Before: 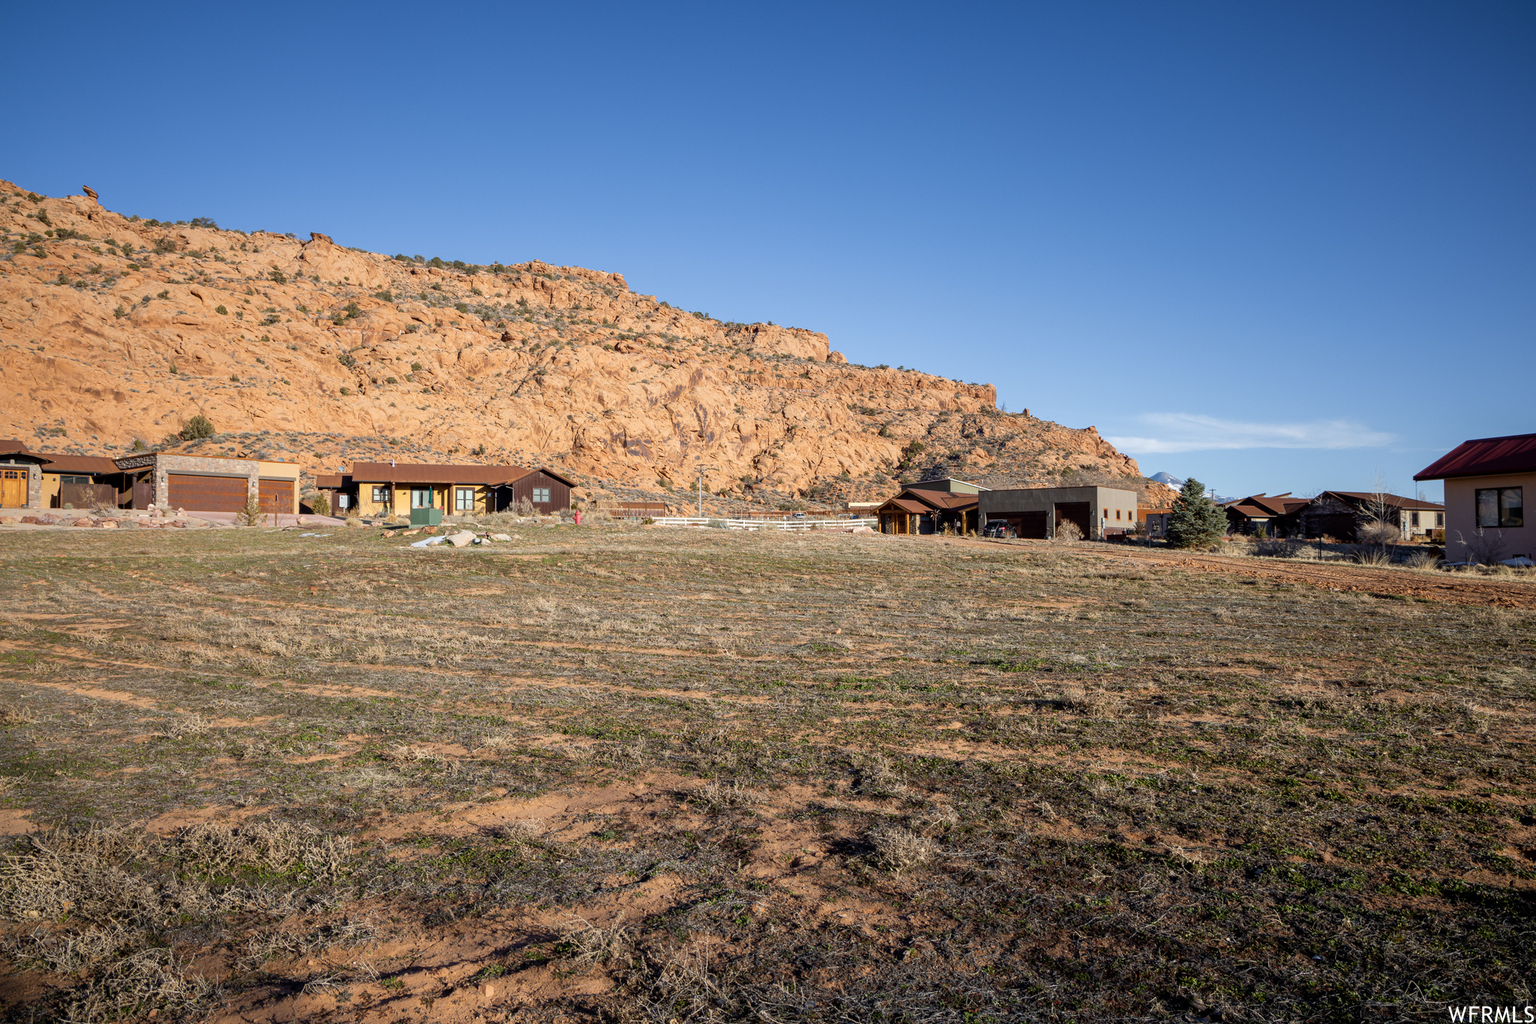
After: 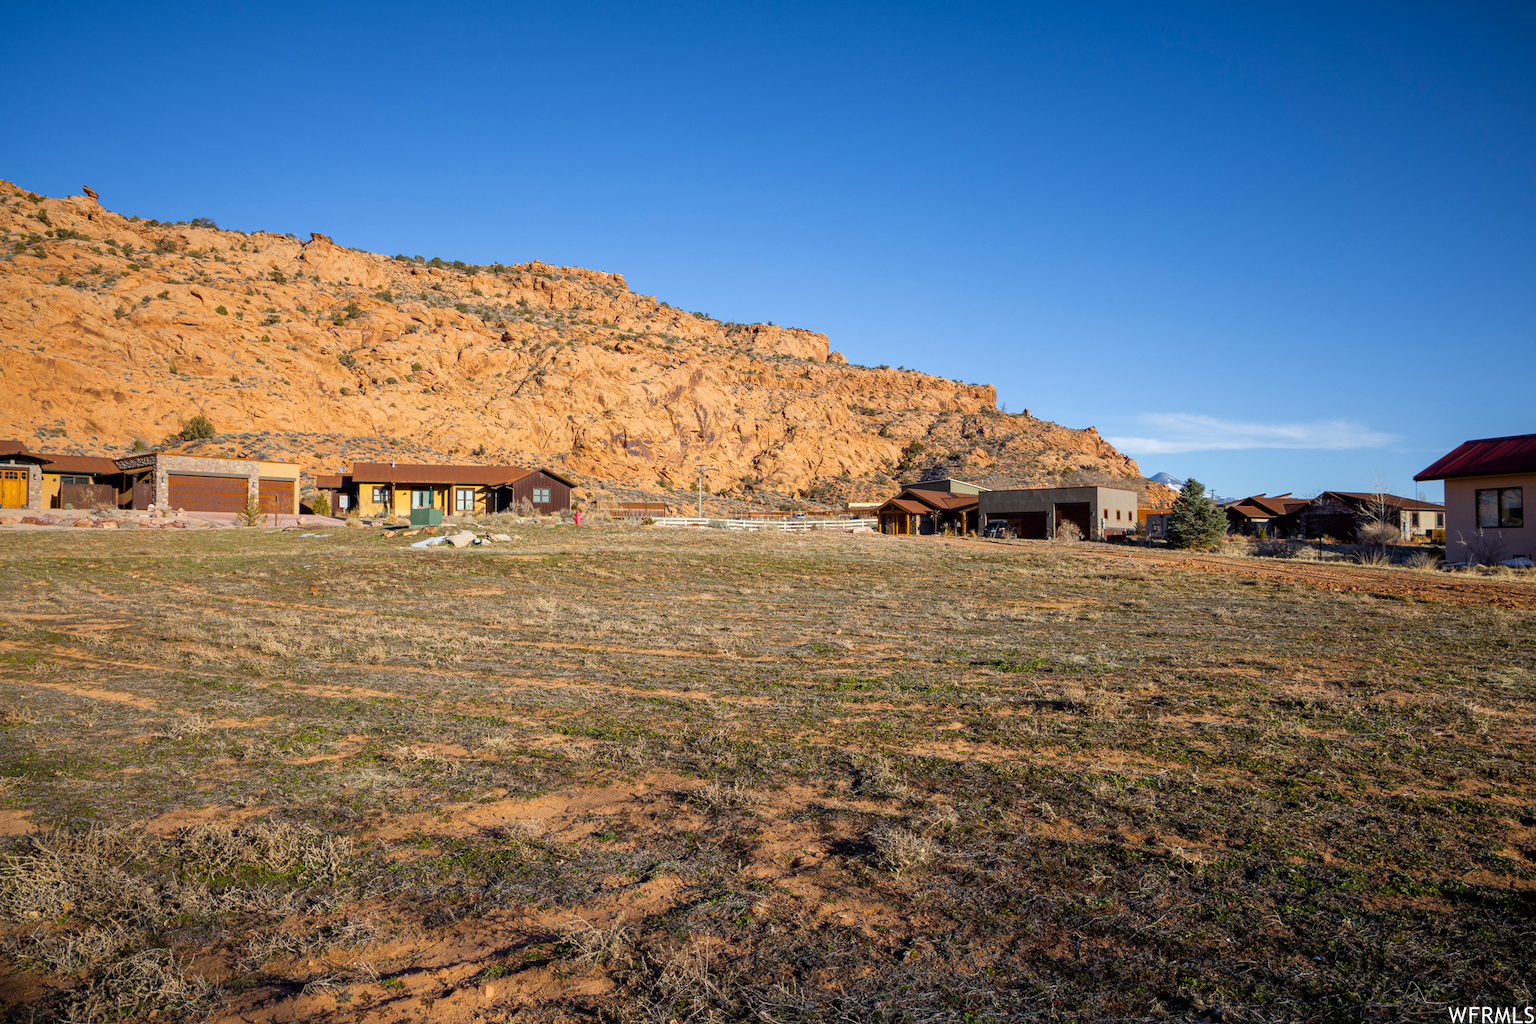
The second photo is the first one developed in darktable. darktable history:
color balance rgb: perceptual saturation grading › global saturation 19.541%, global vibrance 20%
